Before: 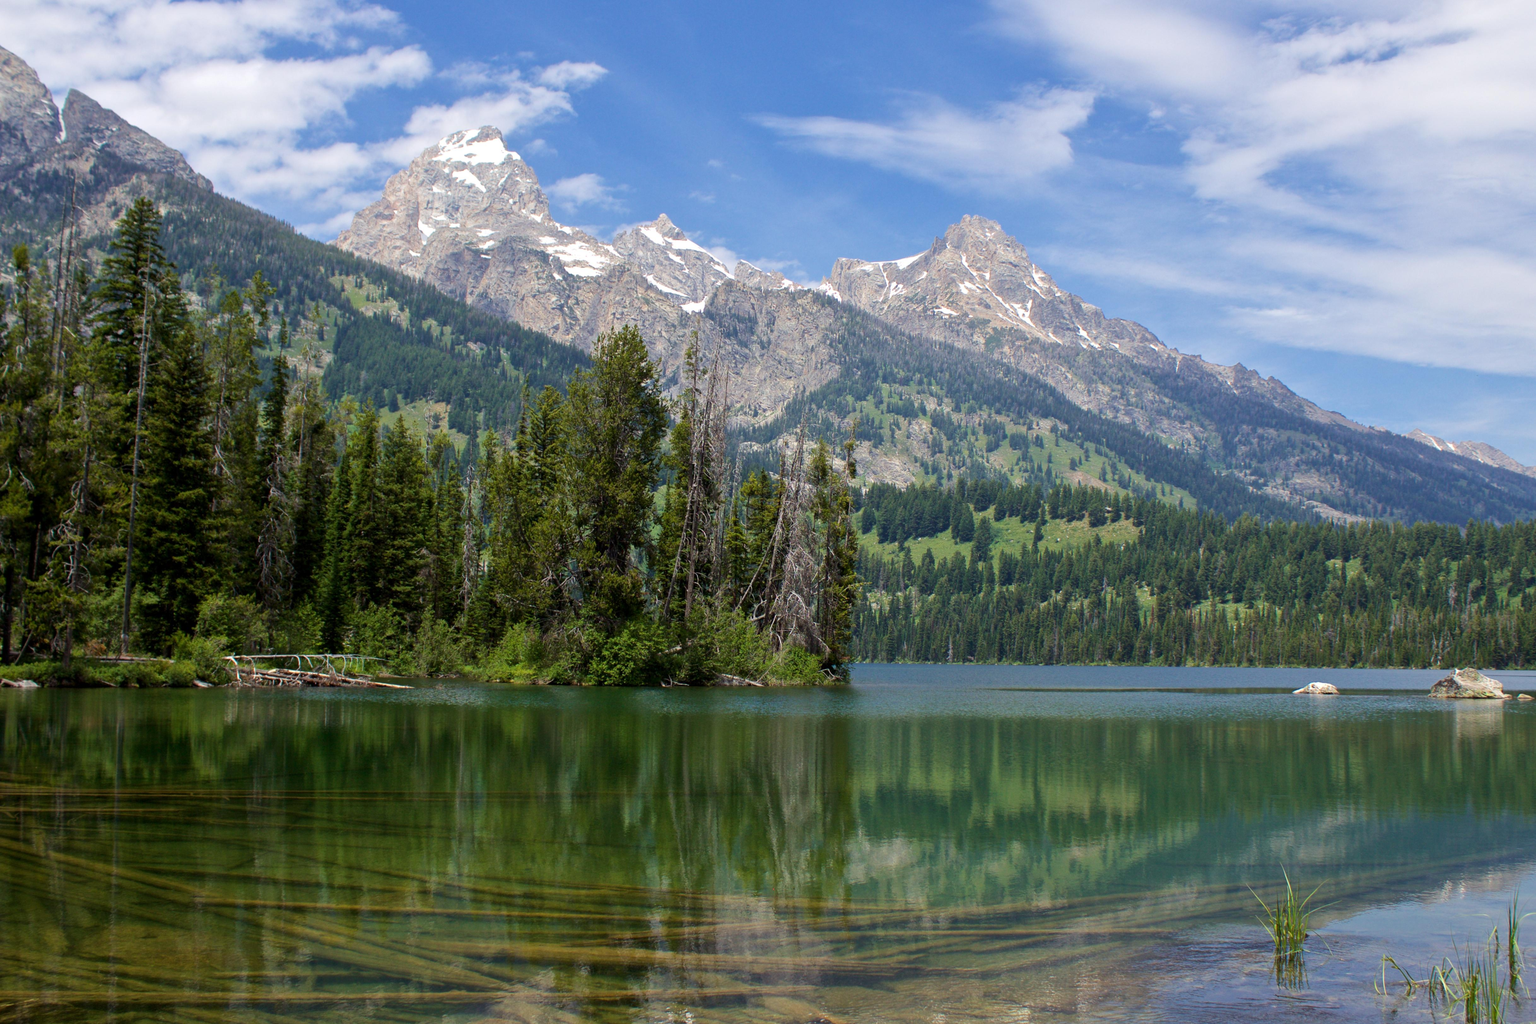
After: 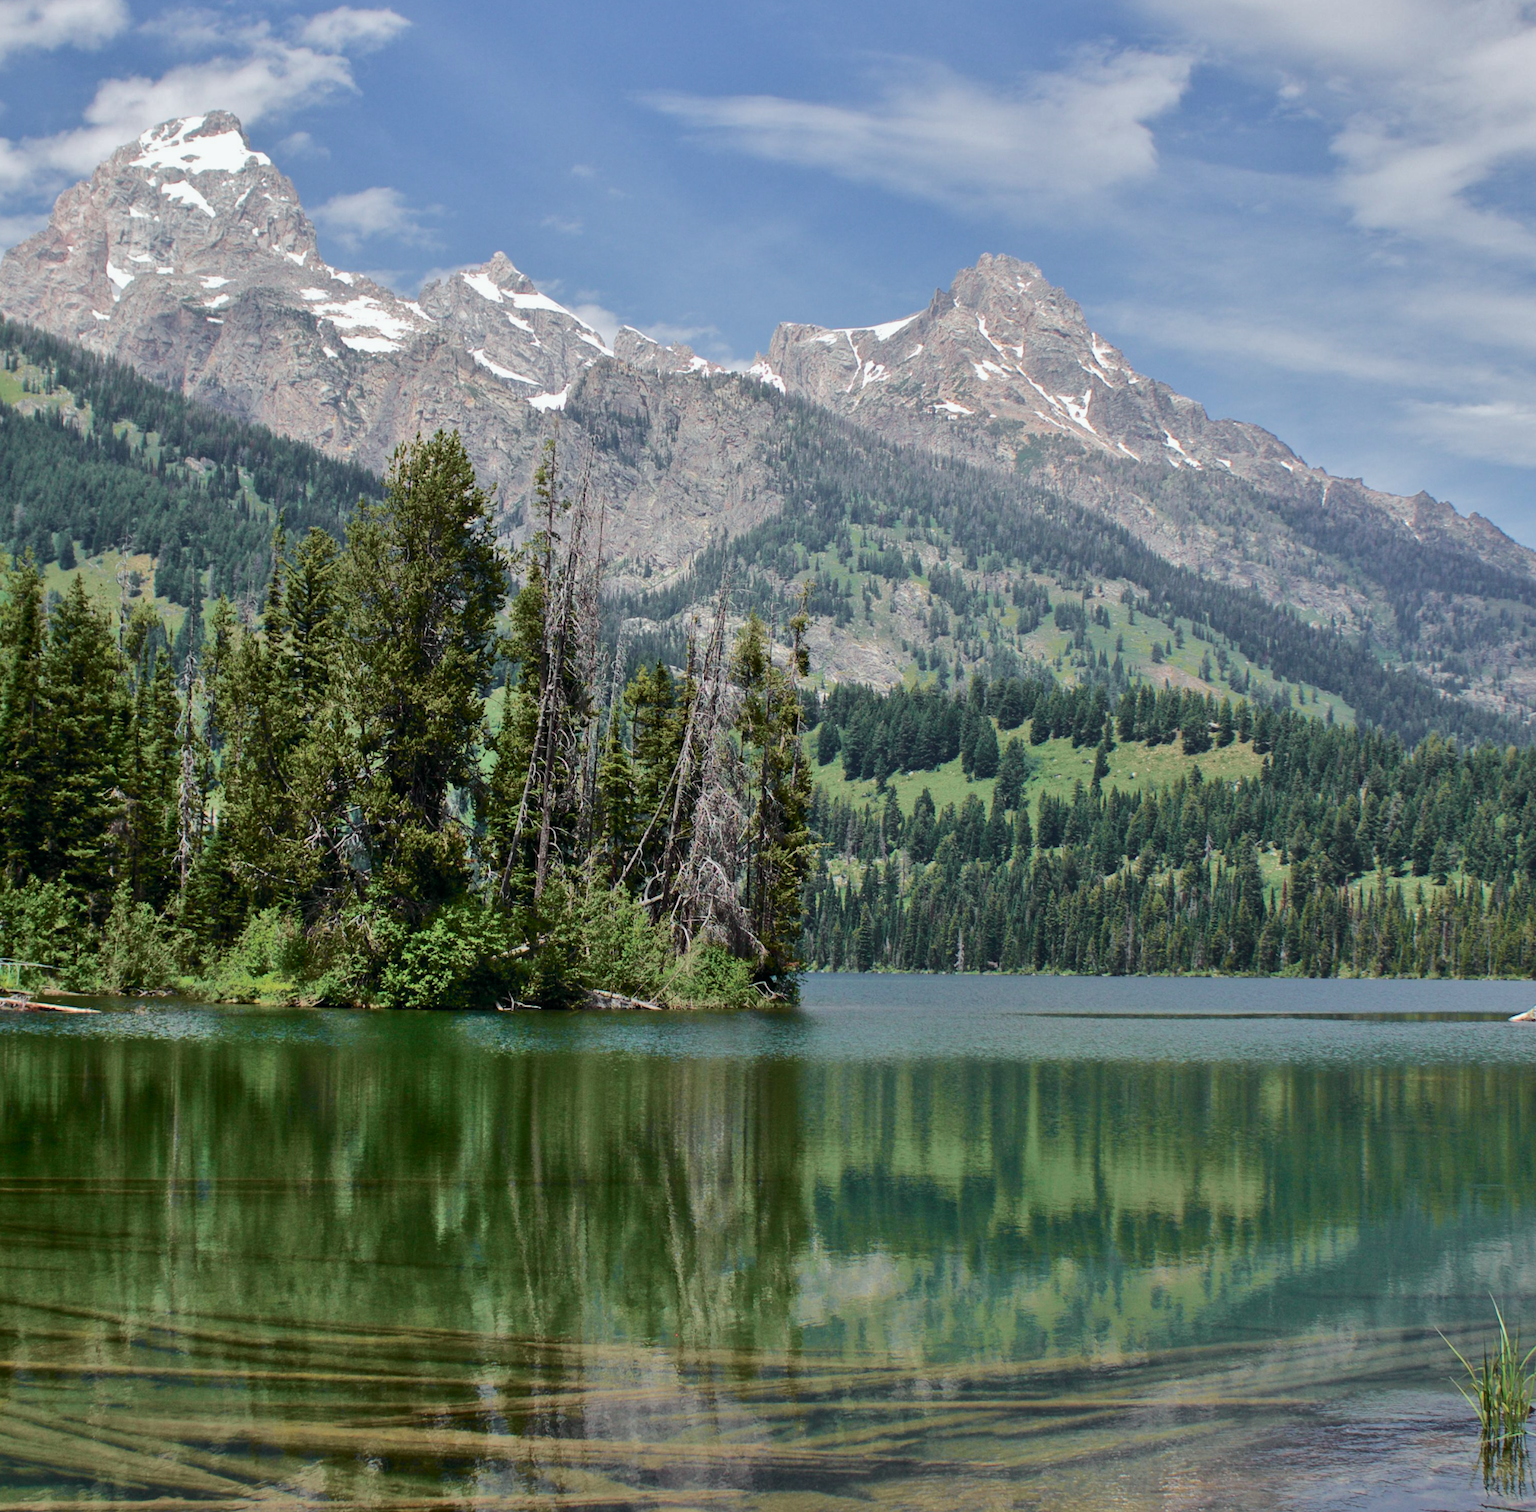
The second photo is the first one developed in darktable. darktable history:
color contrast: green-magenta contrast 0.84, blue-yellow contrast 0.86
crop and rotate: left 22.918%, top 5.629%, right 14.711%, bottom 2.247%
shadows and highlights: low approximation 0.01, soften with gaussian
tone curve: curves: ch0 [(0, 0.003) (0.211, 0.174) (0.482, 0.519) (0.843, 0.821) (0.992, 0.971)]; ch1 [(0, 0) (0.276, 0.206) (0.393, 0.364) (0.482, 0.477) (0.506, 0.5) (0.523, 0.523) (0.572, 0.592) (0.635, 0.665) (0.695, 0.759) (1, 1)]; ch2 [(0, 0) (0.438, 0.456) (0.498, 0.497) (0.536, 0.527) (0.562, 0.584) (0.619, 0.602) (0.698, 0.698) (1, 1)], color space Lab, independent channels, preserve colors none
